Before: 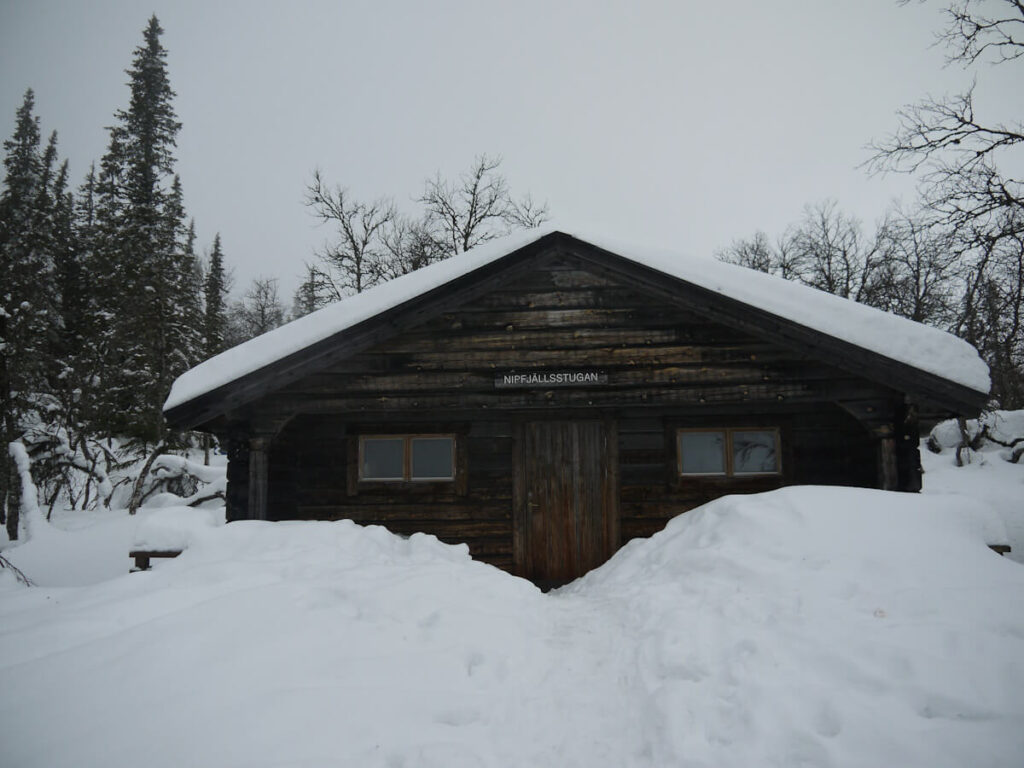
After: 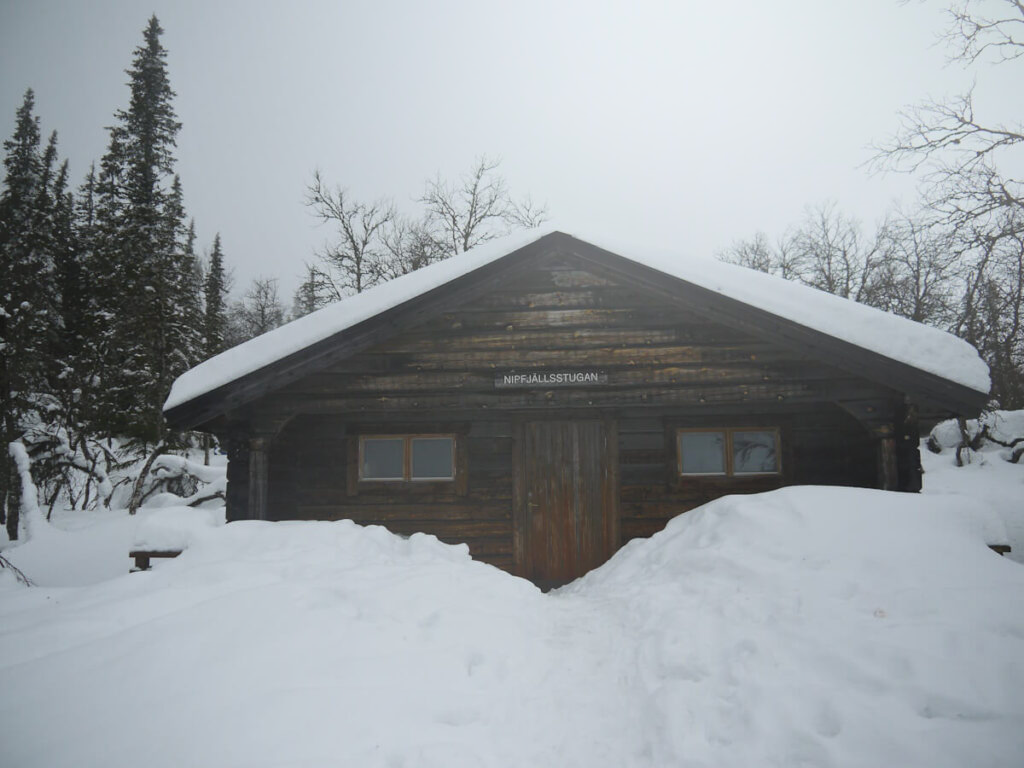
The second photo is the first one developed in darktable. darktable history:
shadows and highlights: shadows 62.66, white point adjustment 0.37, highlights -34.44, compress 83.82%
bloom: size 38%, threshold 95%, strength 30%
